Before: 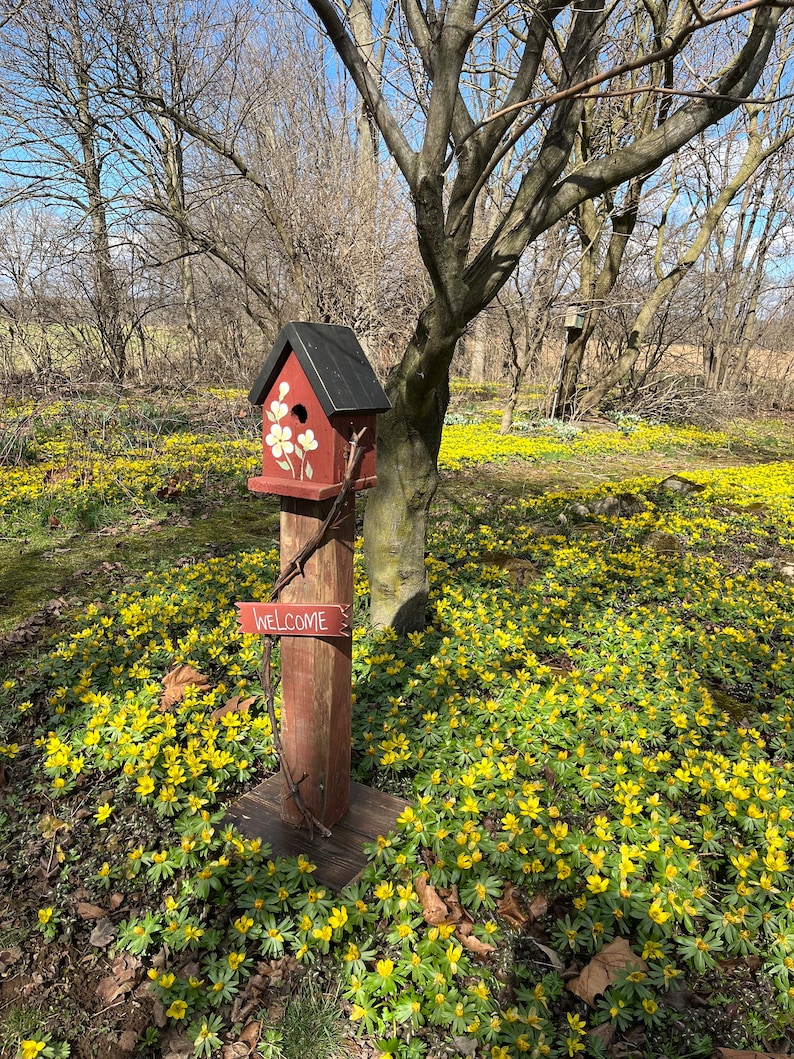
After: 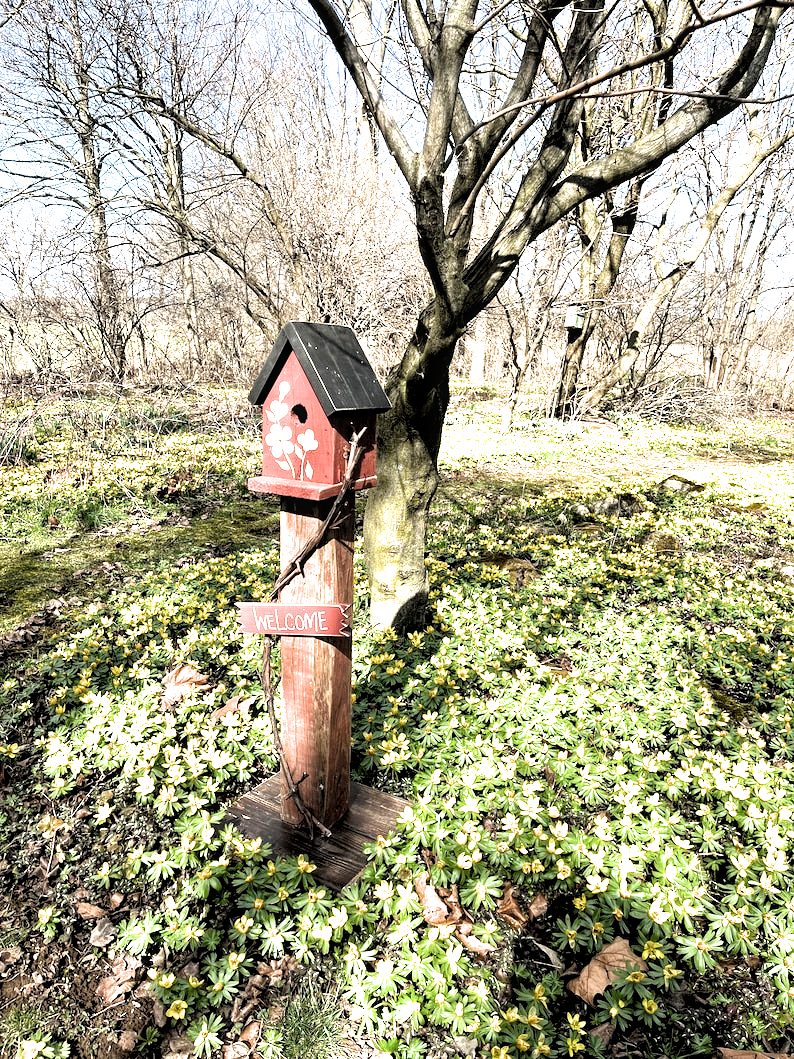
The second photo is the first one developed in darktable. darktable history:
filmic rgb: black relative exposure -3.63 EV, white relative exposure 2.18 EV, hardness 3.62, iterations of high-quality reconstruction 0
local contrast: highlights 93%, shadows 90%, detail 160%, midtone range 0.2
exposure: black level correction 0, exposure 1.001 EV, compensate highlight preservation false
